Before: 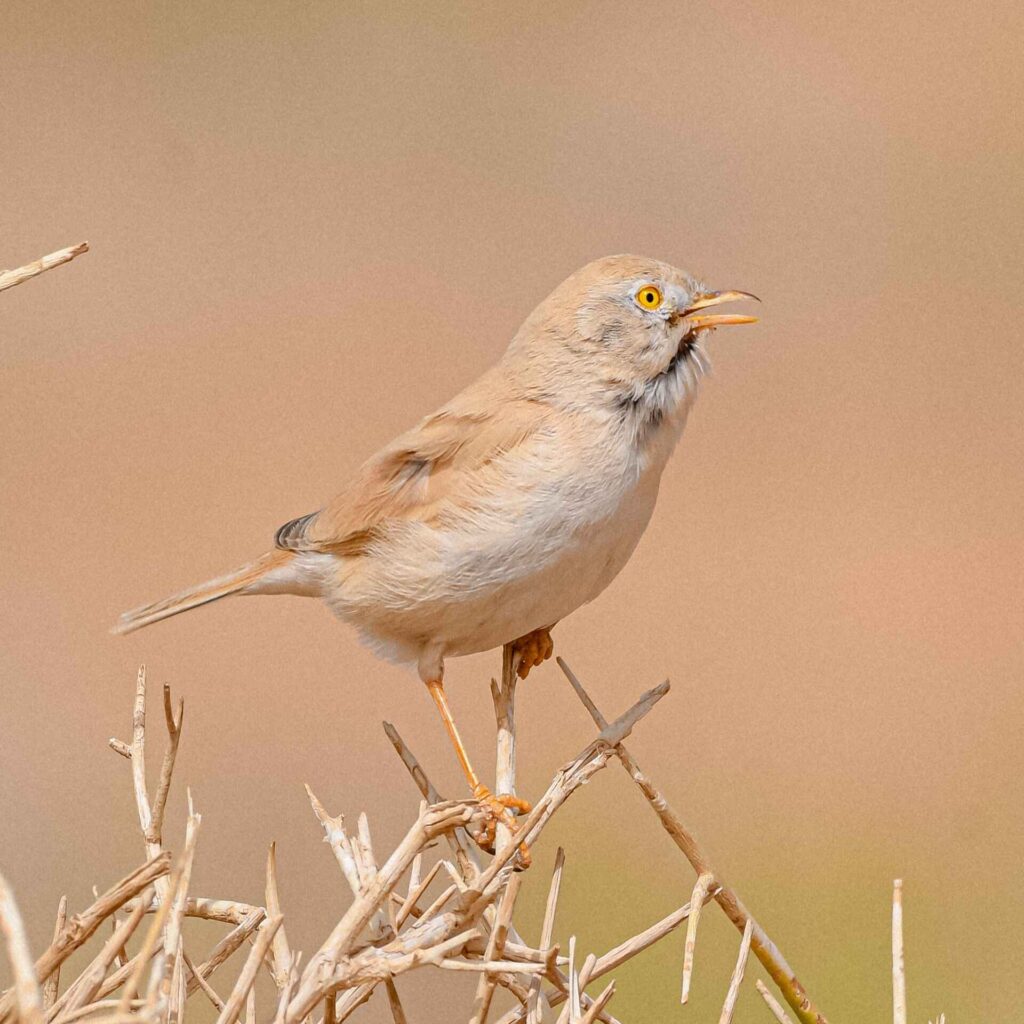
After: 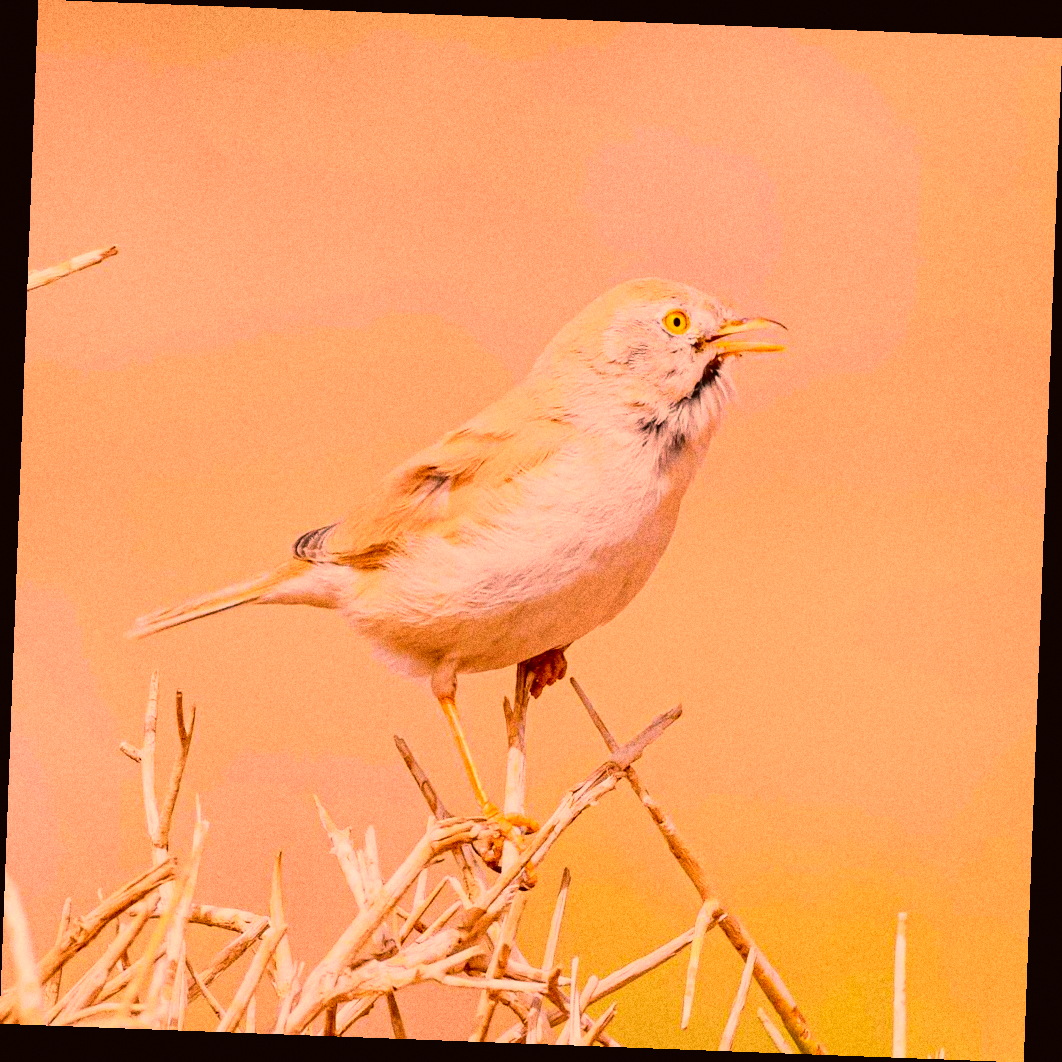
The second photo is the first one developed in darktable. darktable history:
grain: coarseness 11.82 ISO, strength 36.67%, mid-tones bias 74.17%
tone equalizer: on, module defaults
white balance: red 1.042, blue 1.17
rotate and perspective: rotation 2.17°, automatic cropping off
tone curve: curves: ch0 [(0, 0.014) (0.17, 0.099) (0.398, 0.423) (0.725, 0.828) (0.872, 0.918) (1, 0.981)]; ch1 [(0, 0) (0.402, 0.36) (0.489, 0.491) (0.5, 0.503) (0.515, 0.52) (0.545, 0.572) (0.615, 0.662) (0.701, 0.725) (1, 1)]; ch2 [(0, 0) (0.42, 0.458) (0.485, 0.499) (0.503, 0.503) (0.531, 0.542) (0.561, 0.594) (0.644, 0.694) (0.717, 0.753) (1, 0.991)], color space Lab, independent channels
color correction: highlights a* 17.94, highlights b* 35.39, shadows a* 1.48, shadows b* 6.42, saturation 1.01
